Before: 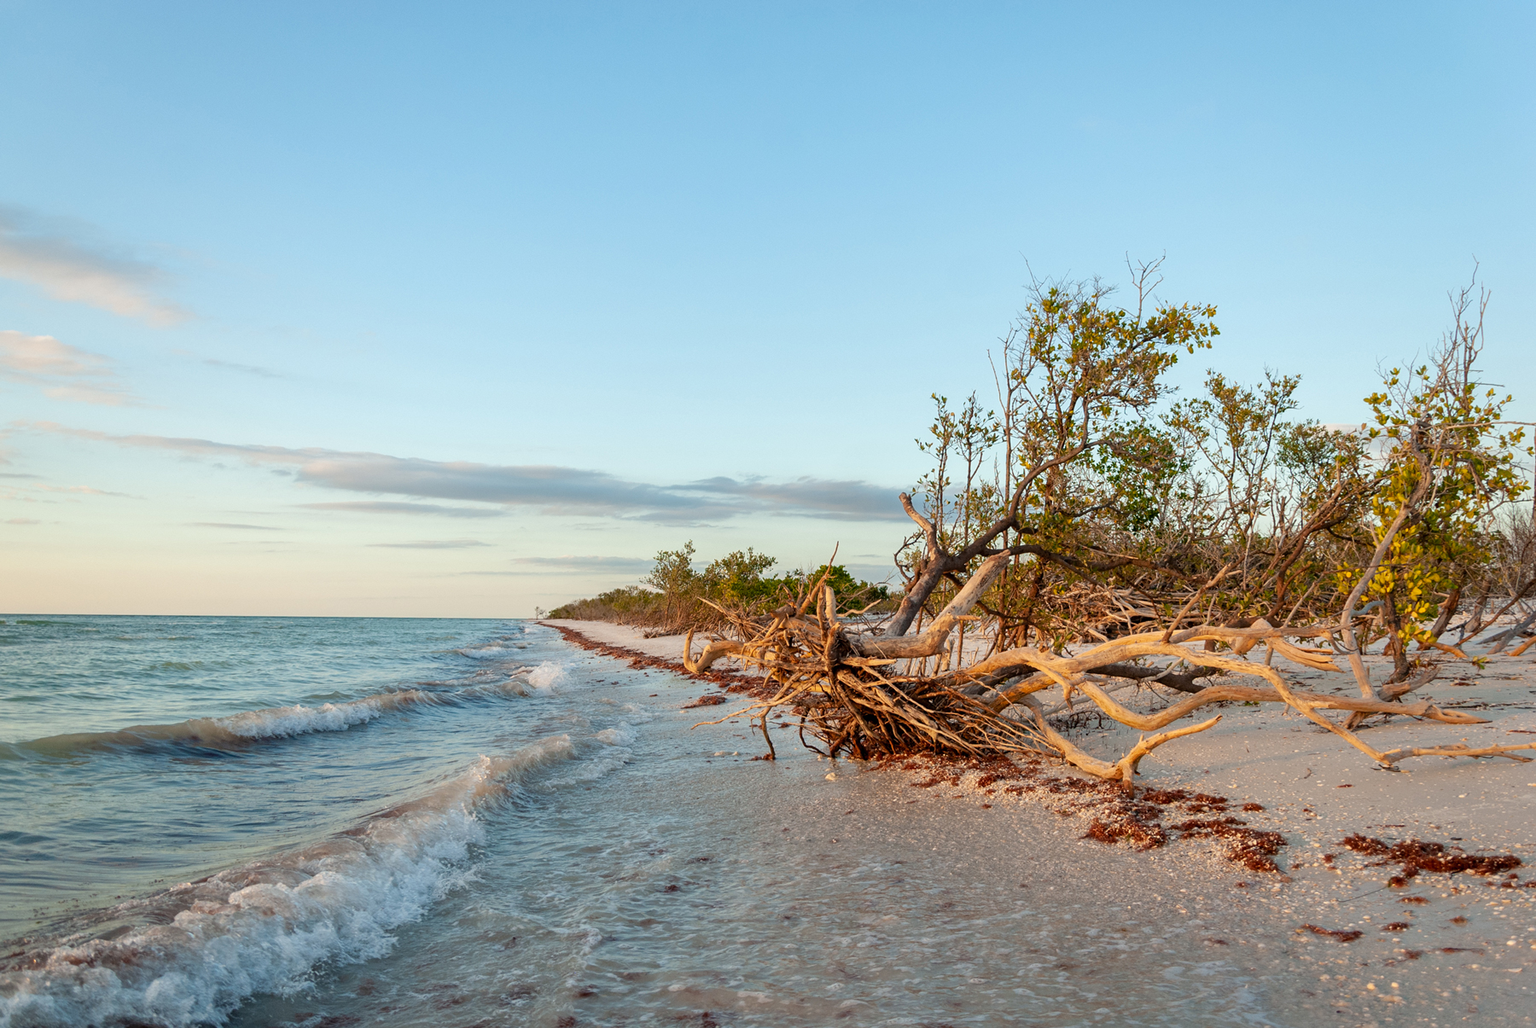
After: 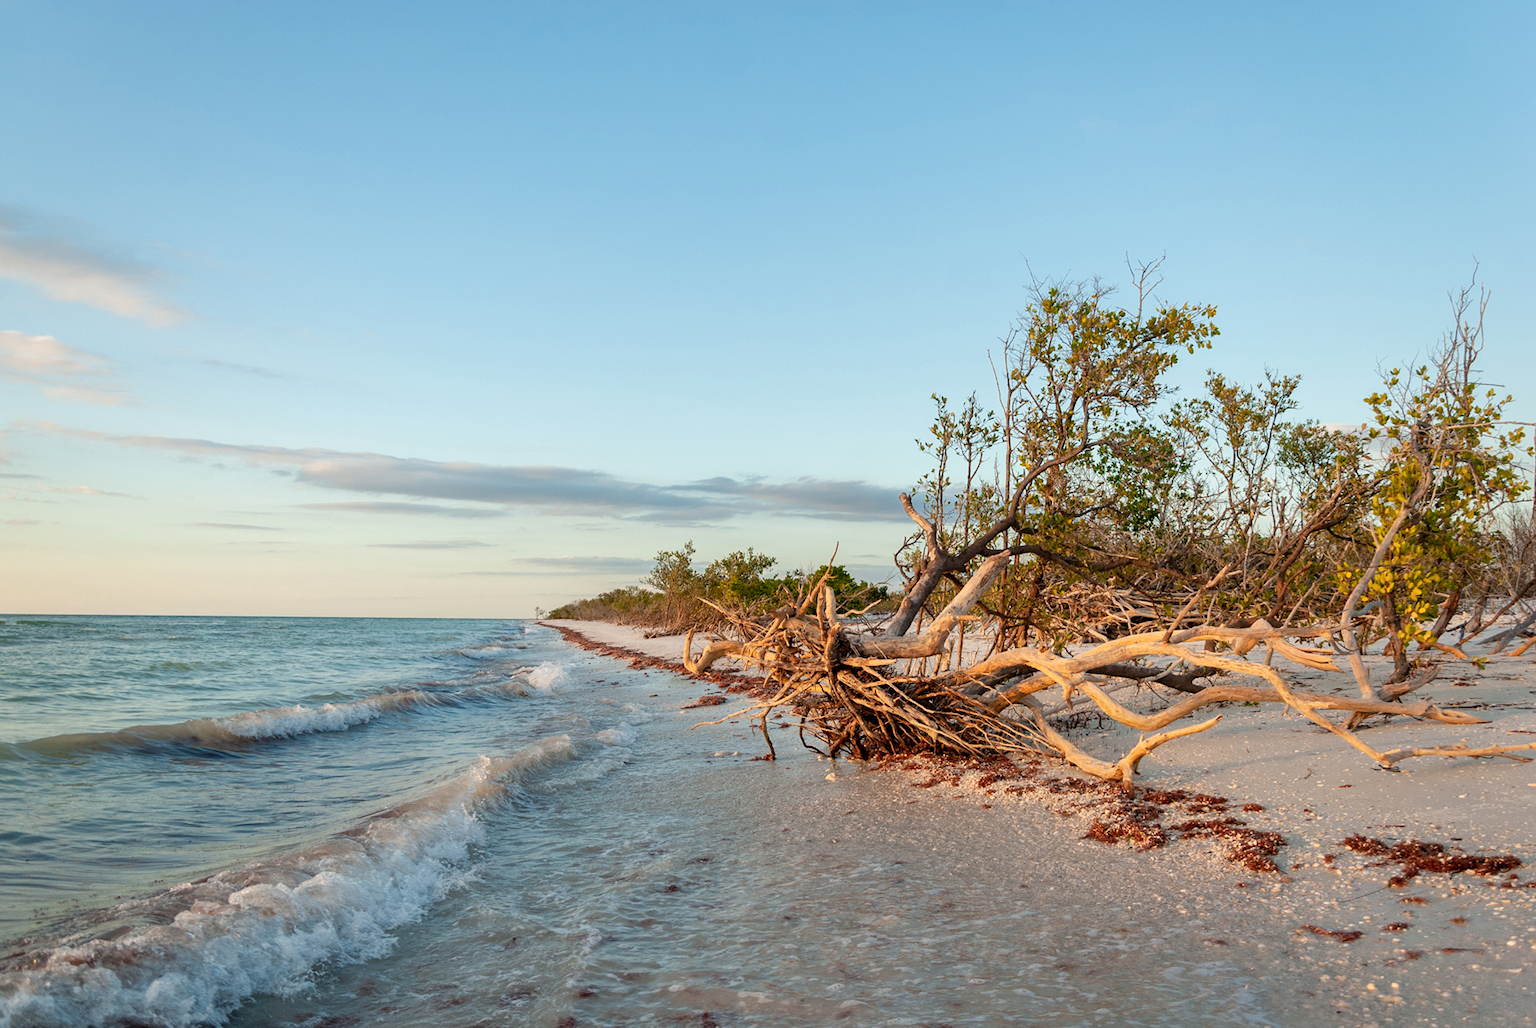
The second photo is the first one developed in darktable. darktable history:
color zones: curves: ch0 [(0, 0.465) (0.092, 0.596) (0.289, 0.464) (0.429, 0.453) (0.571, 0.464) (0.714, 0.455) (0.857, 0.462) (1, 0.465)]
